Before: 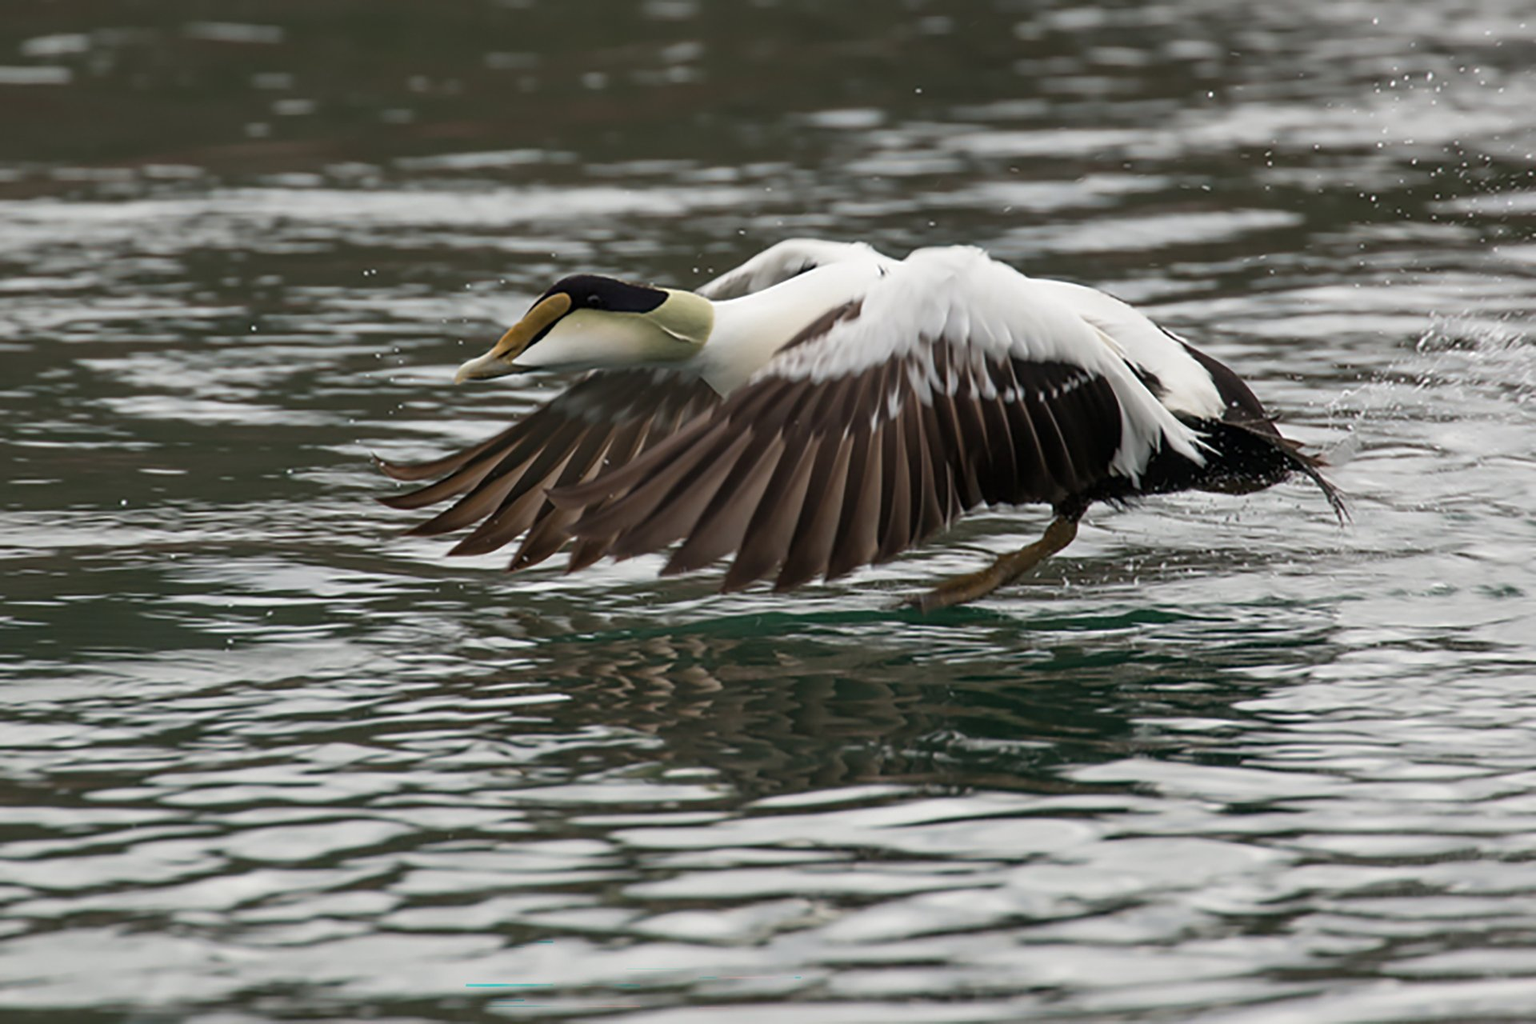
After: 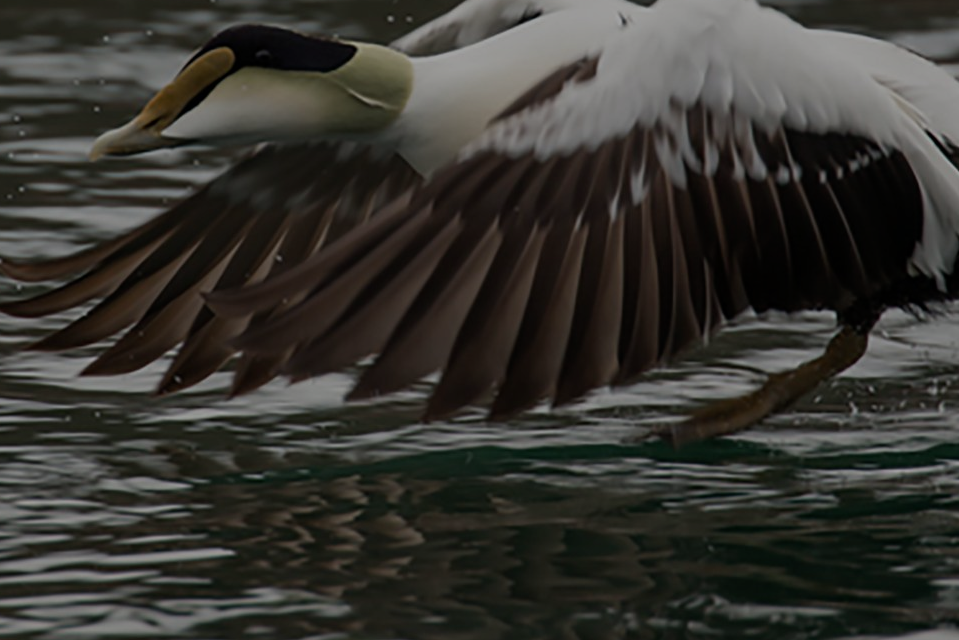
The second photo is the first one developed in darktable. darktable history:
exposure: exposure -1.468 EV, compensate highlight preservation false
crop: left 25%, top 25%, right 25%, bottom 25%
